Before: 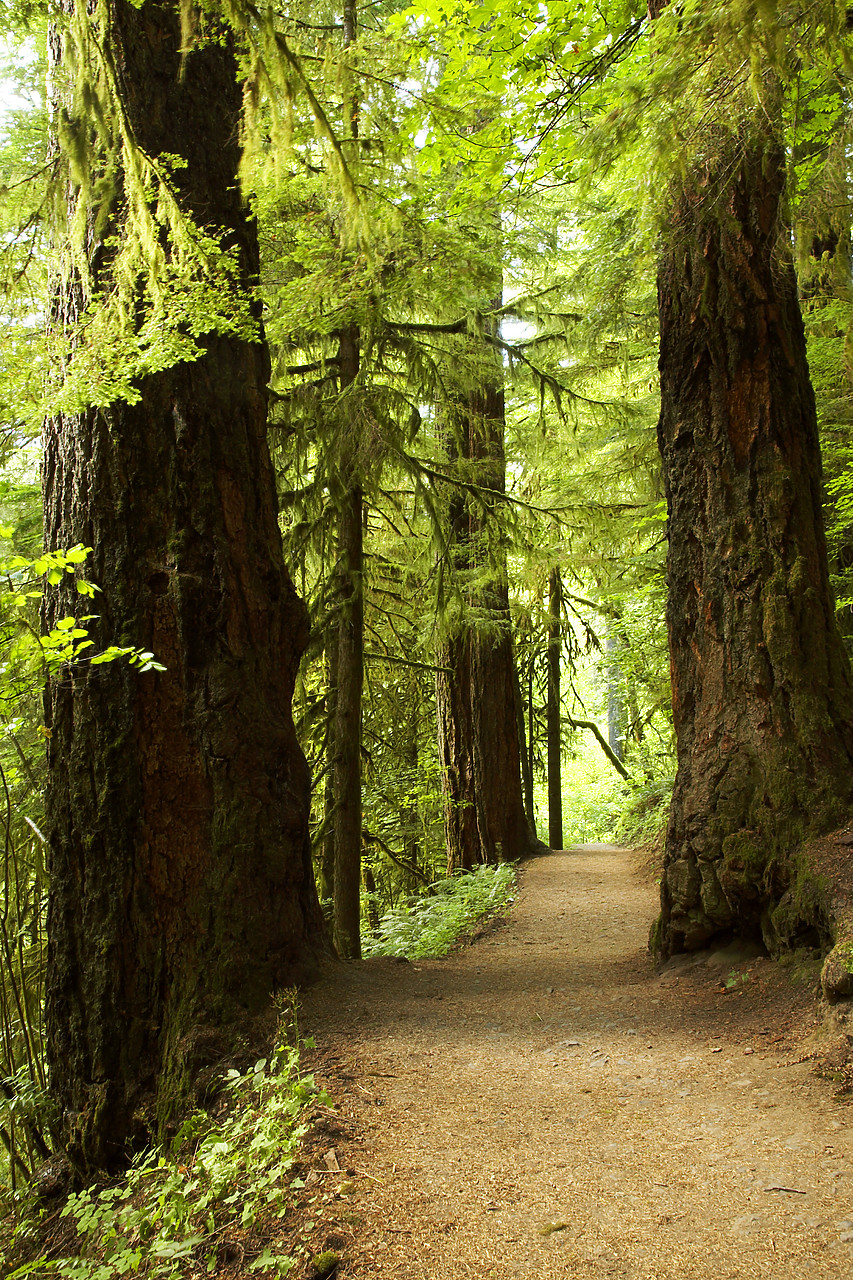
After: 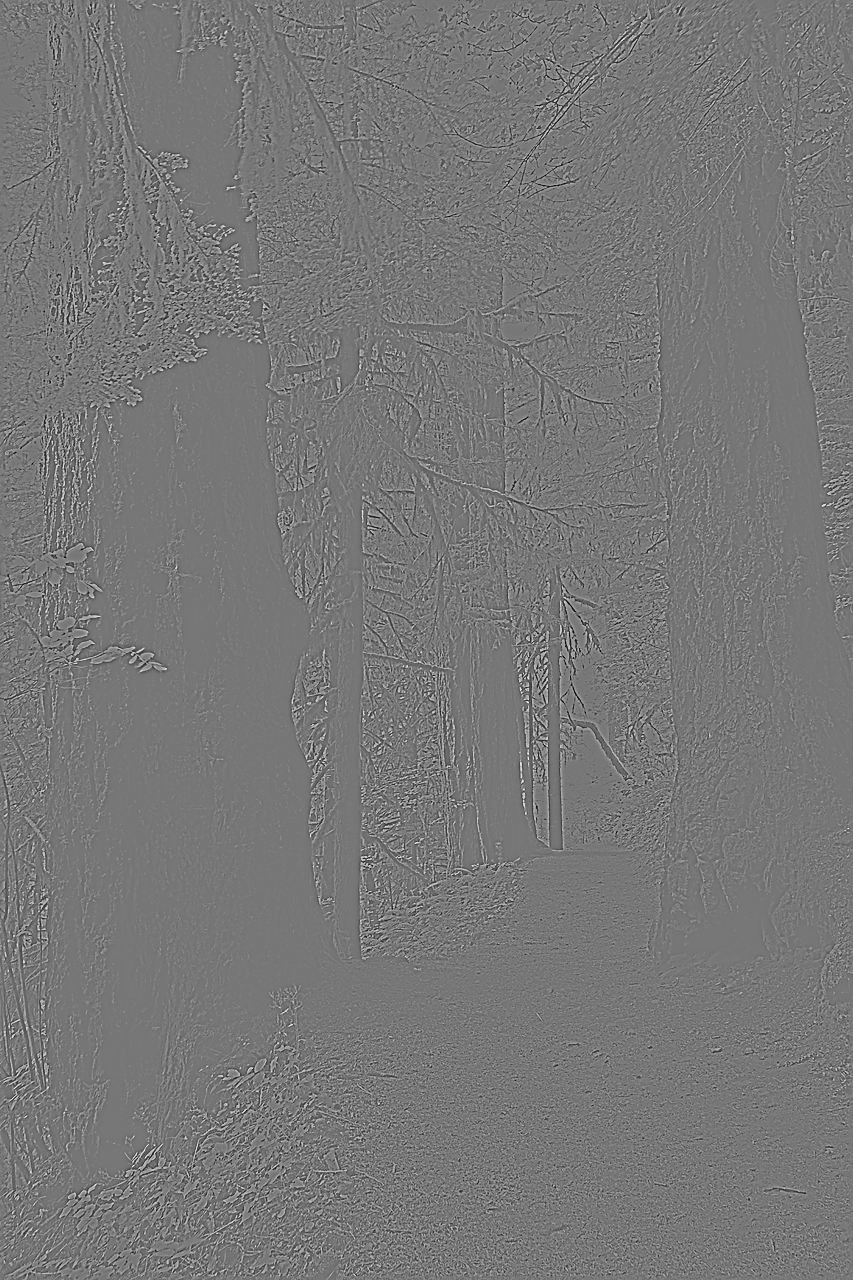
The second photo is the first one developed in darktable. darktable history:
white balance: red 0.871, blue 1.249
sharpen: radius 1.4, amount 1.25, threshold 0.7
highpass: sharpness 5.84%, contrast boost 8.44%
